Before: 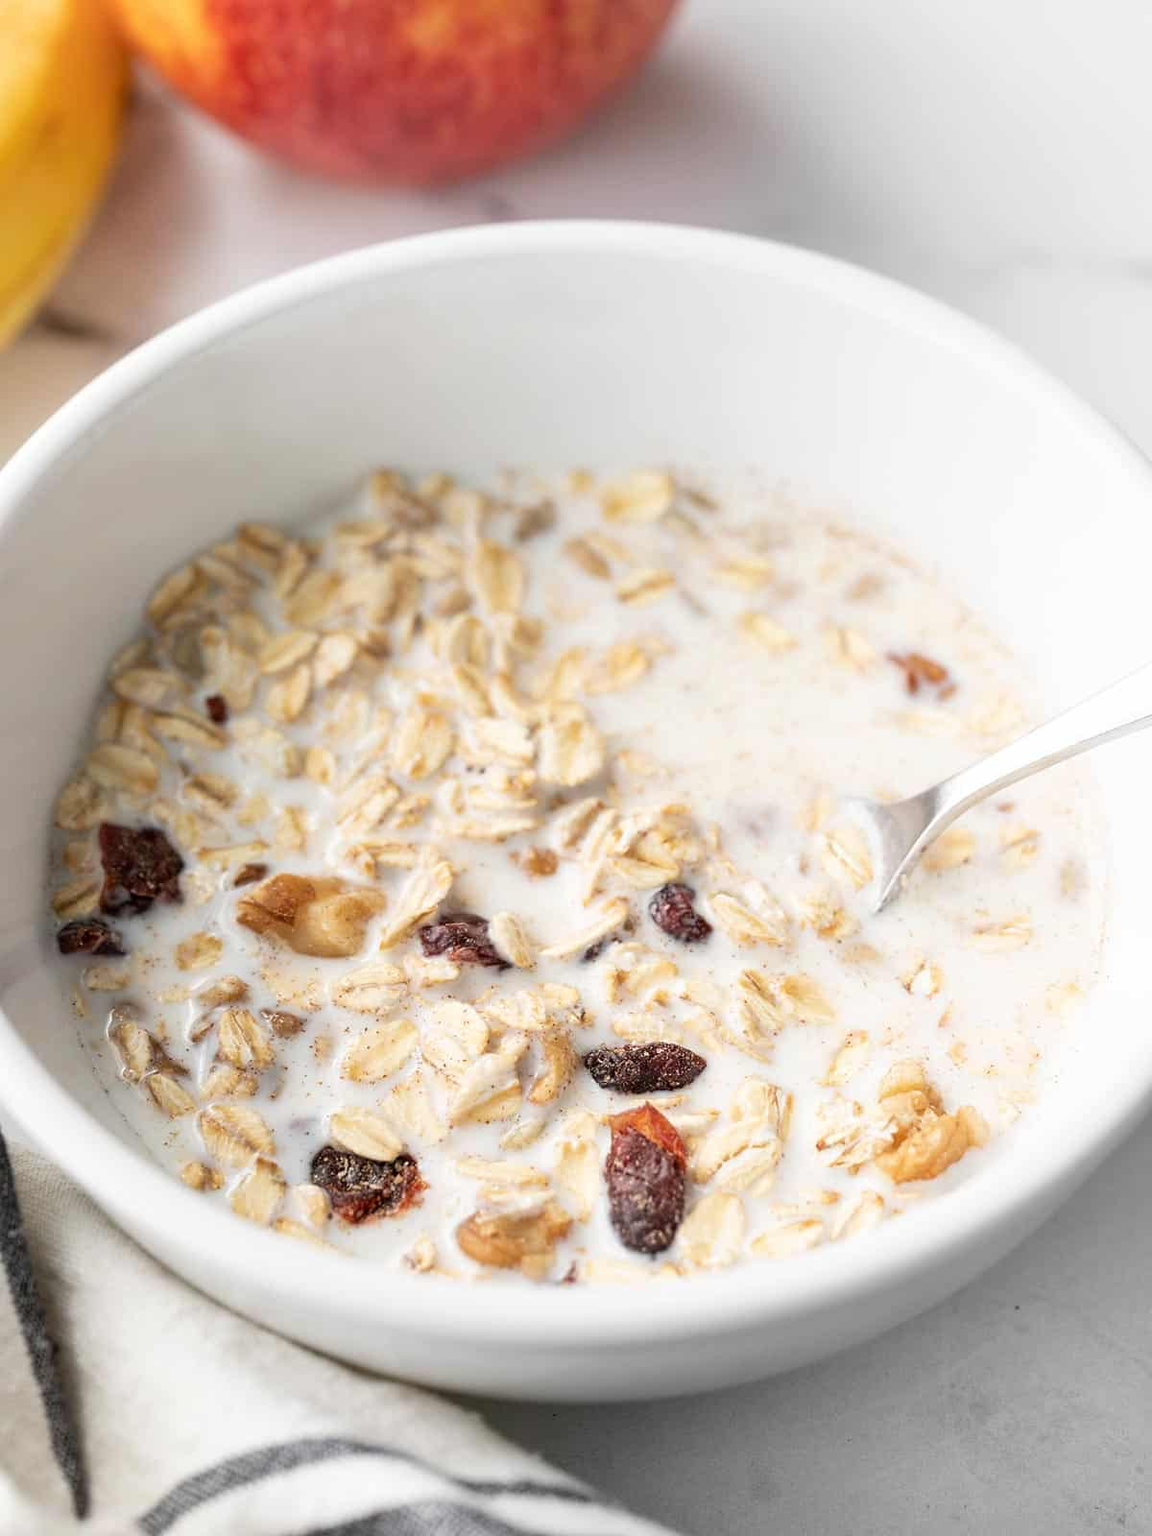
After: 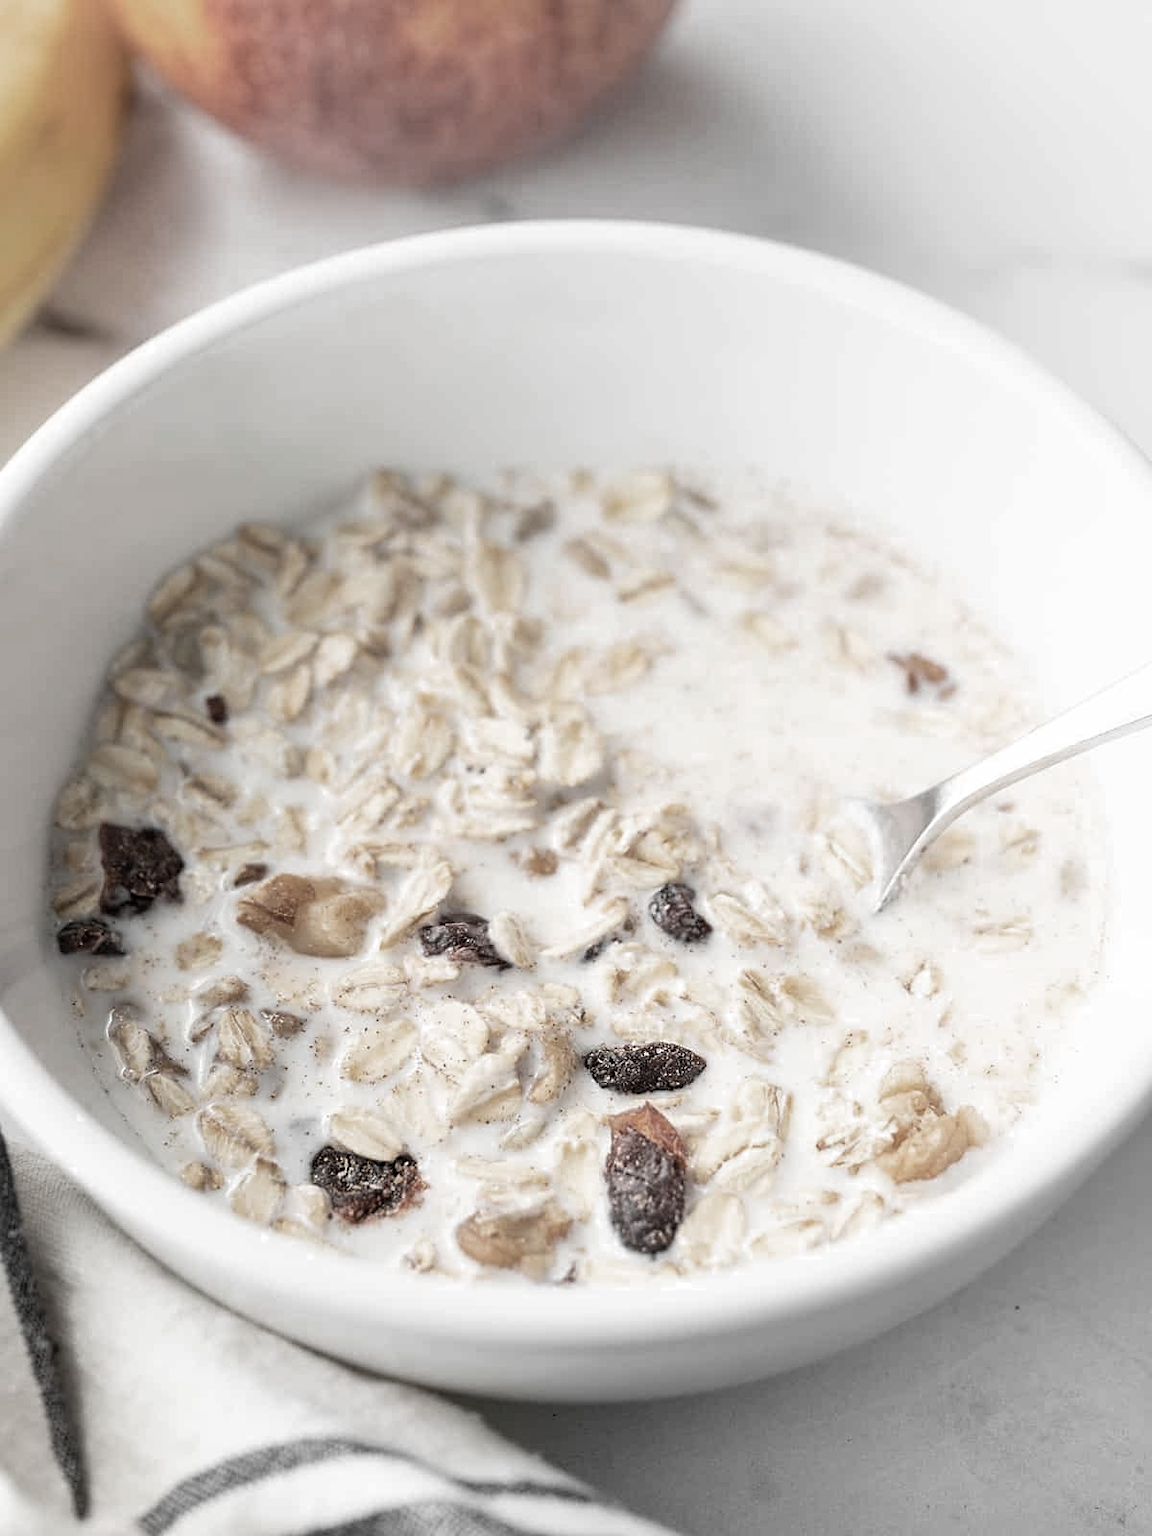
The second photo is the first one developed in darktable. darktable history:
color zones: curves: ch0 [(0, 0.613) (0.01, 0.613) (0.245, 0.448) (0.498, 0.529) (0.642, 0.665) (0.879, 0.777) (0.99, 0.613)]; ch1 [(0, 0.035) (0.121, 0.189) (0.259, 0.197) (0.415, 0.061) (0.589, 0.022) (0.732, 0.022) (0.857, 0.026) (0.991, 0.053)]
sharpen: amount 0.2
